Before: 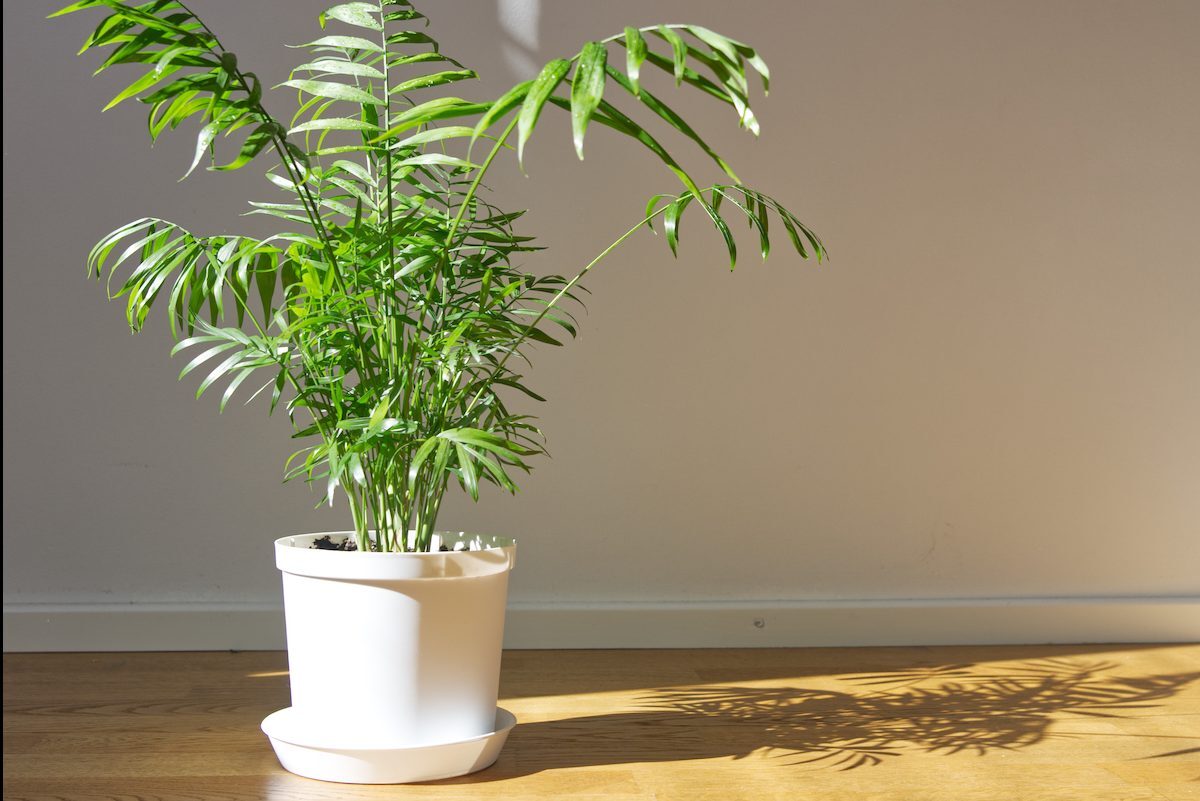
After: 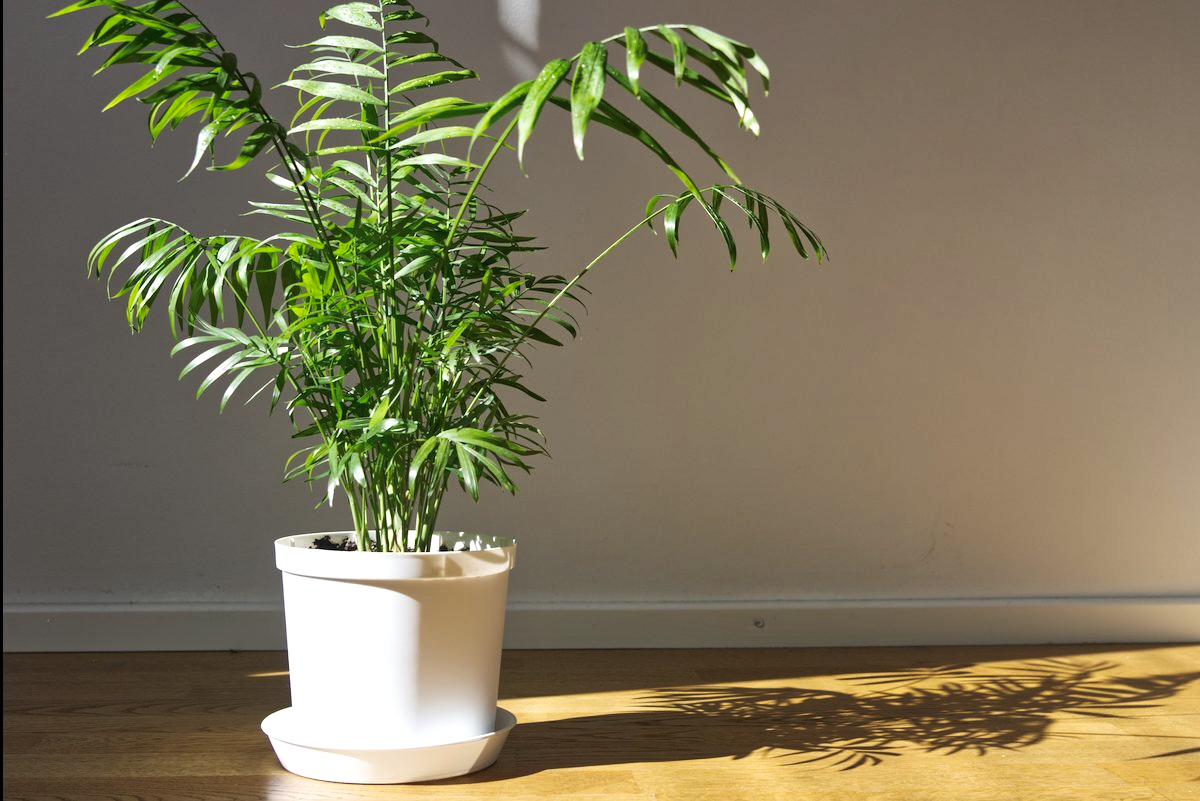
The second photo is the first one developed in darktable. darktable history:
color balance rgb: perceptual saturation grading › global saturation 0.377%, perceptual brilliance grading › highlights 4.214%, perceptual brilliance grading › mid-tones -17.462%, perceptual brilliance grading › shadows -40.831%, global vibrance 20%
